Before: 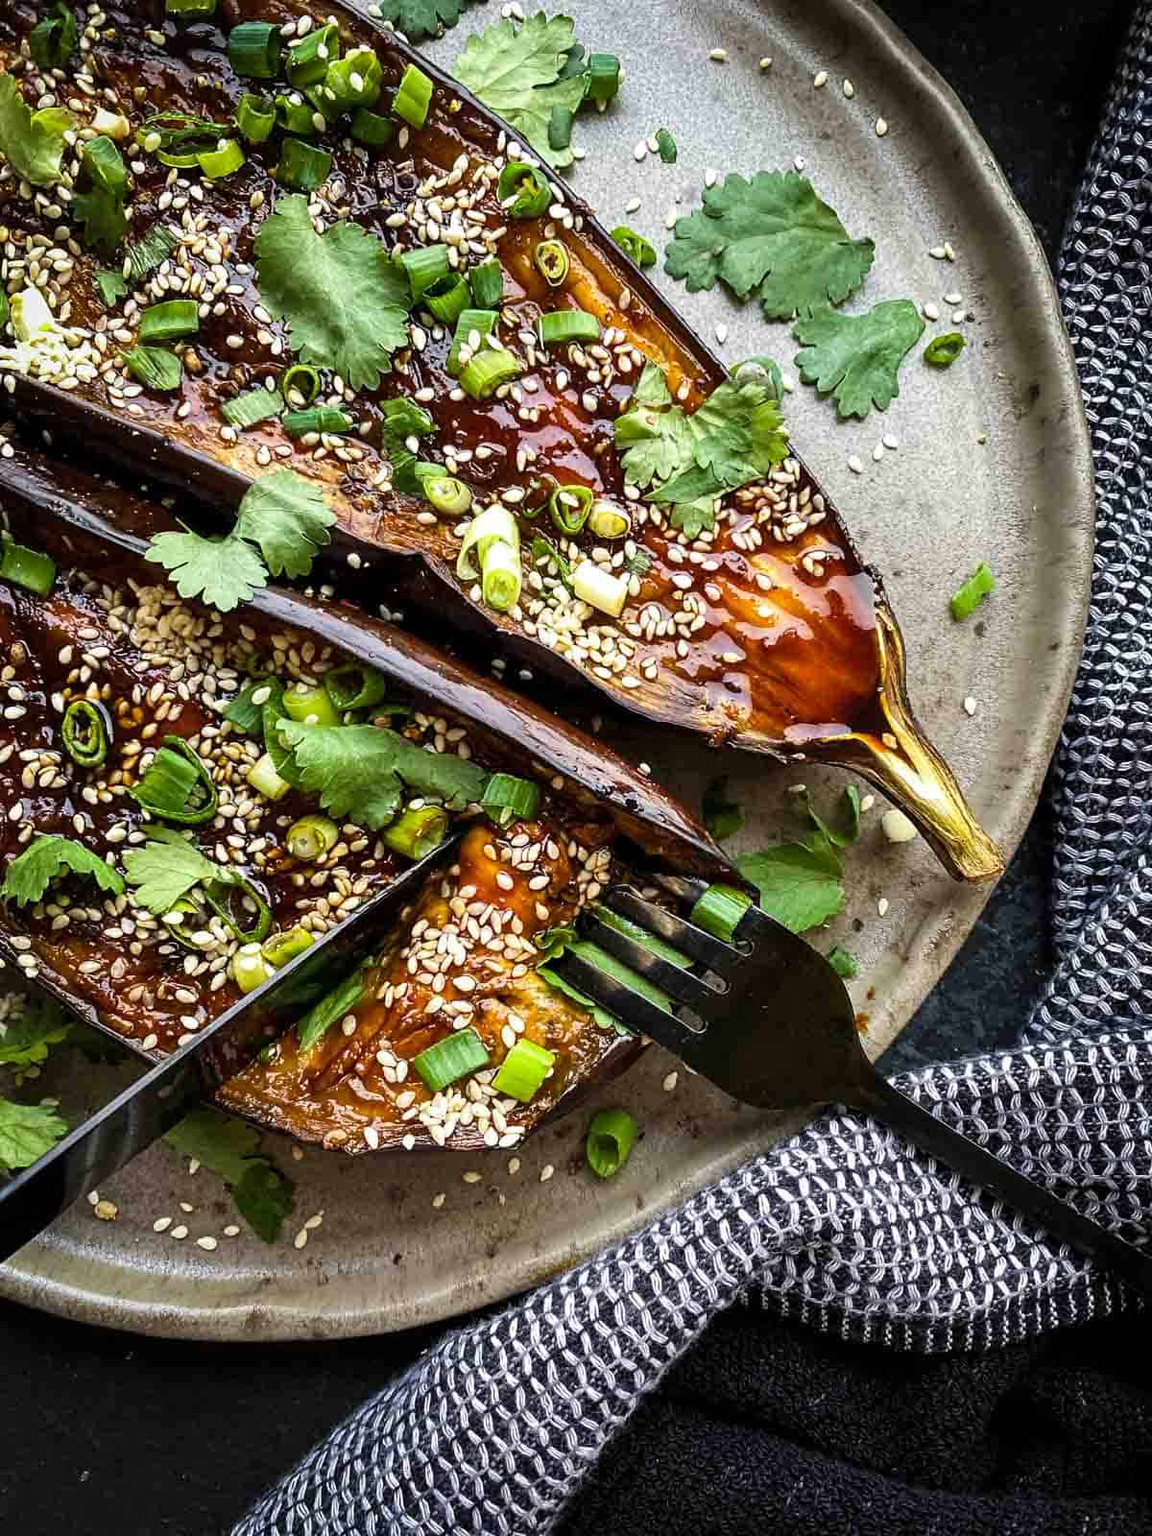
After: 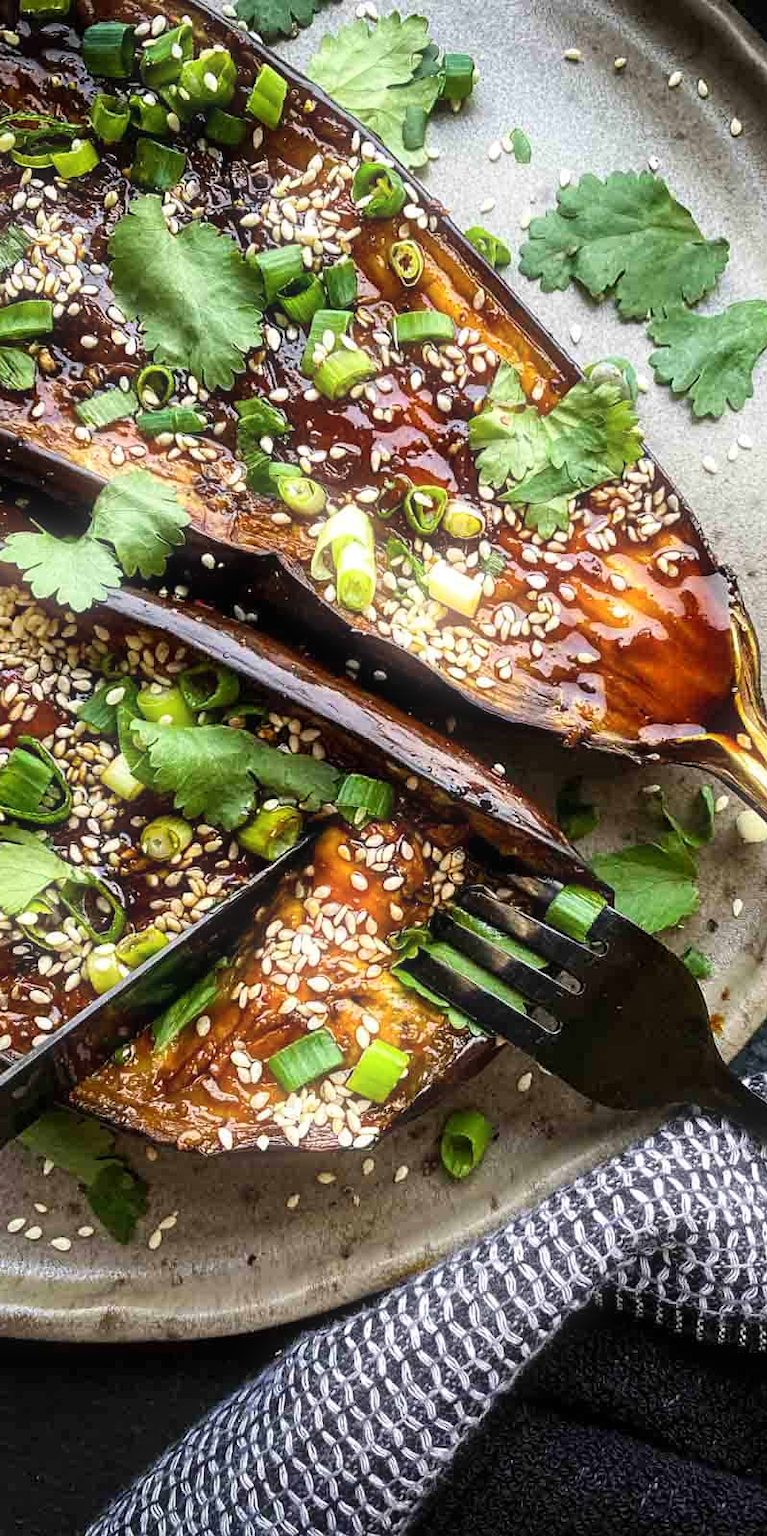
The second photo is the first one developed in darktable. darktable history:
bloom: size 5%, threshold 95%, strength 15%
crop and rotate: left 12.673%, right 20.66%
